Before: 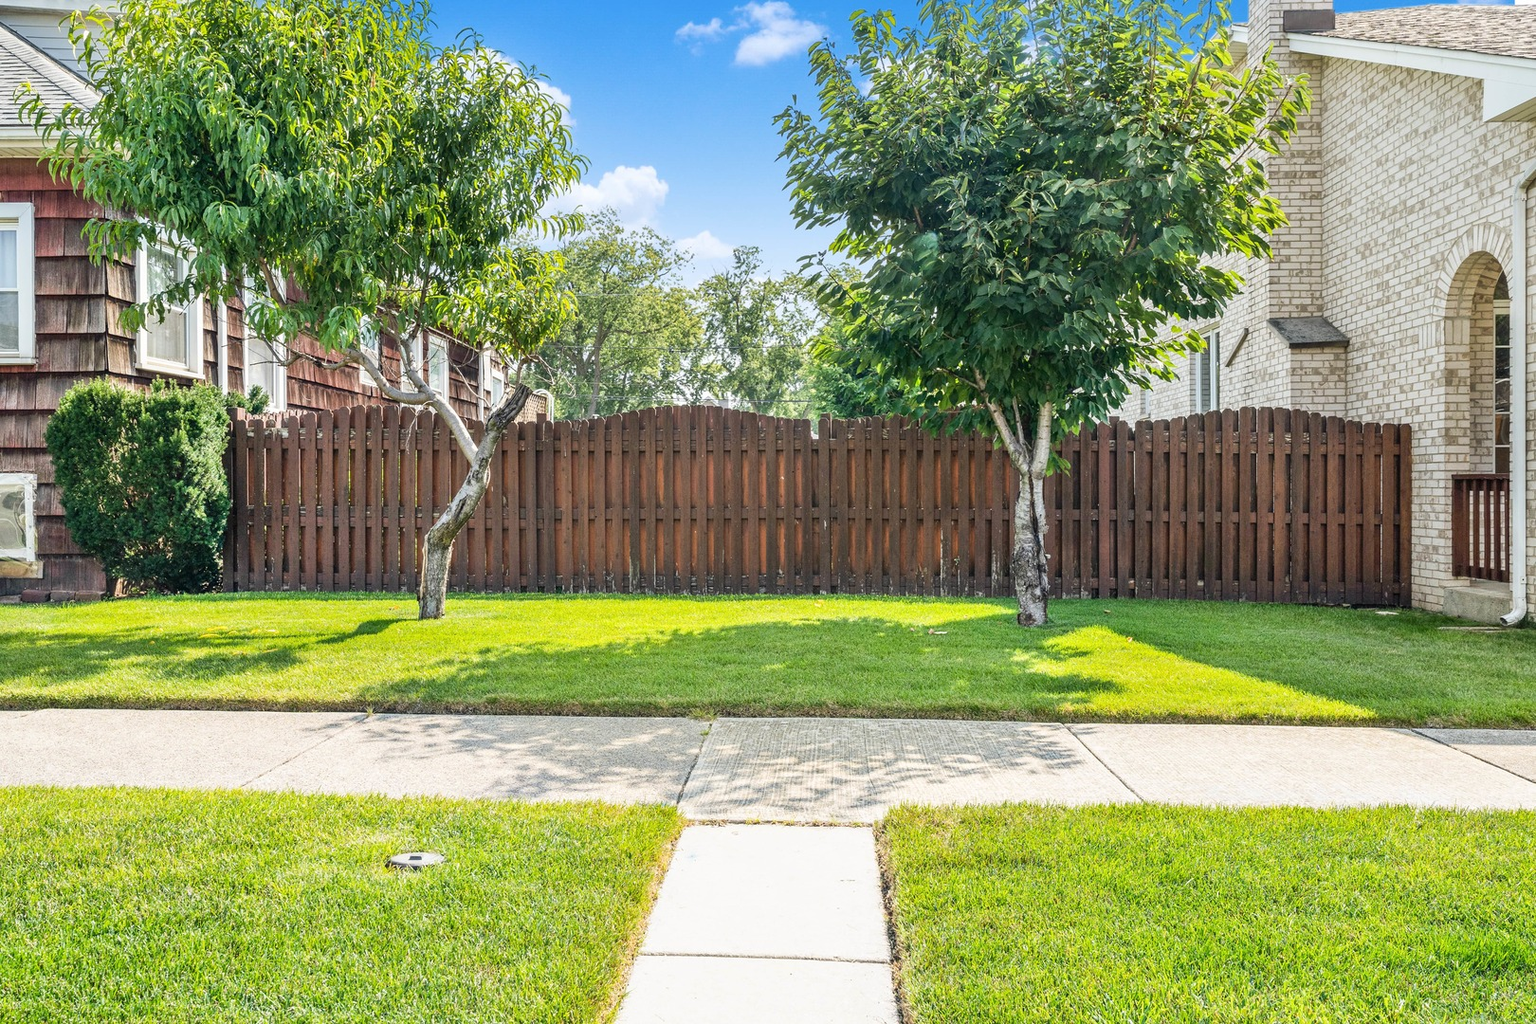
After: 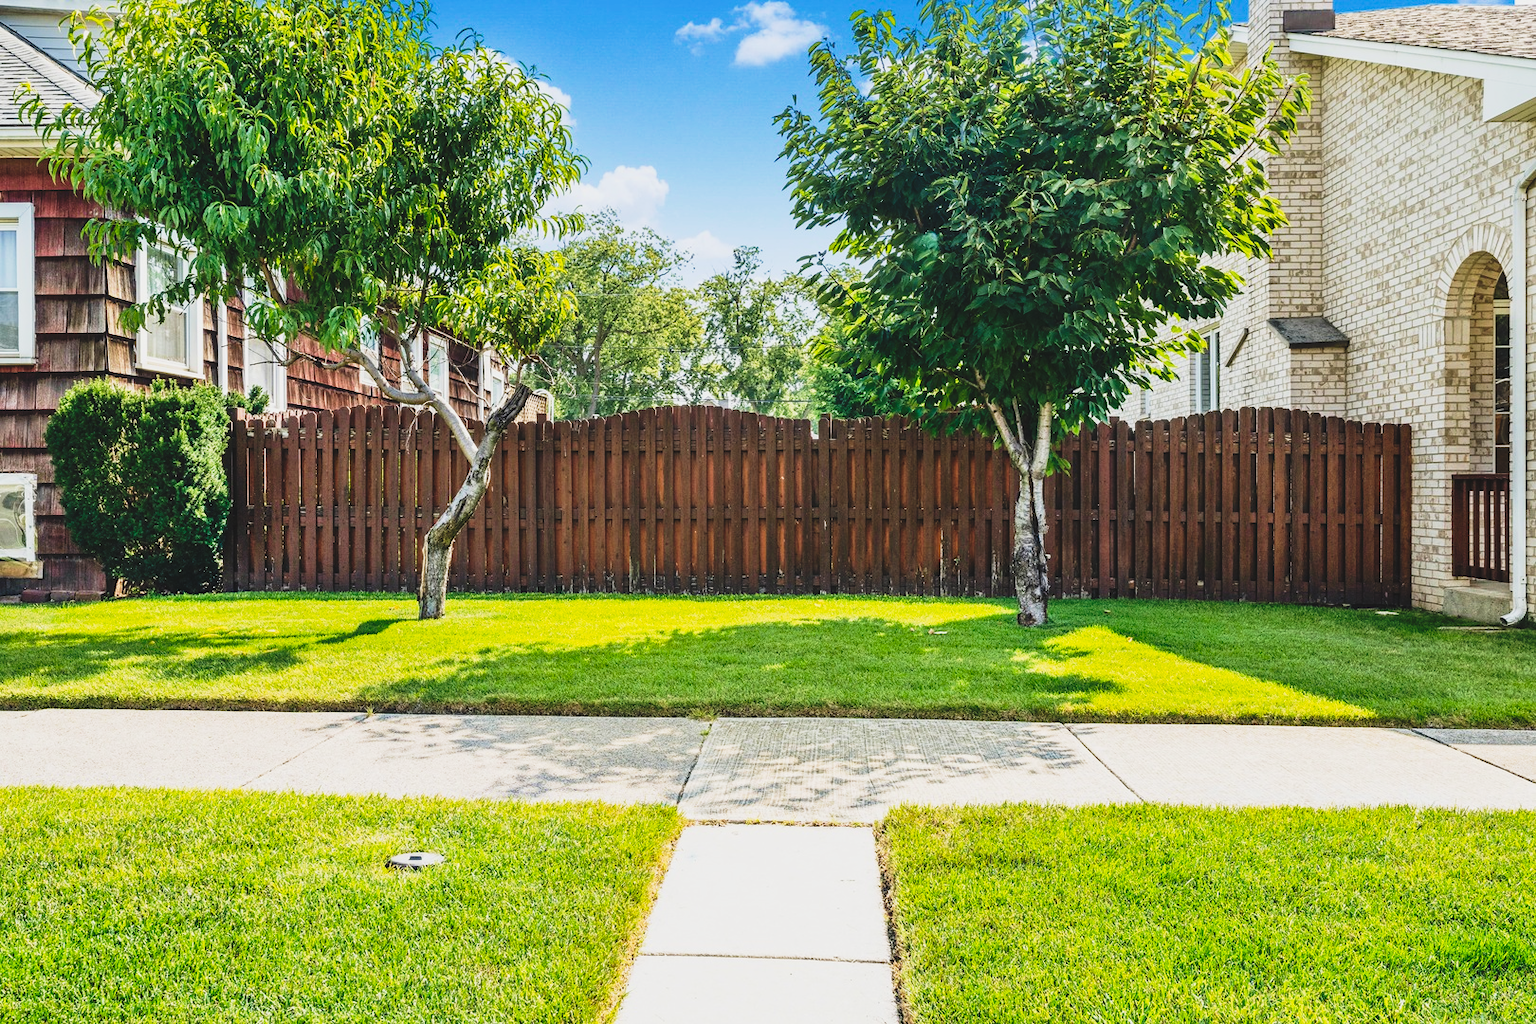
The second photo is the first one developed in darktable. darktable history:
velvia: on, module defaults
tone curve: curves: ch0 [(0, 0.072) (0.249, 0.176) (0.518, 0.489) (0.832, 0.854) (1, 0.948)], preserve colors none
